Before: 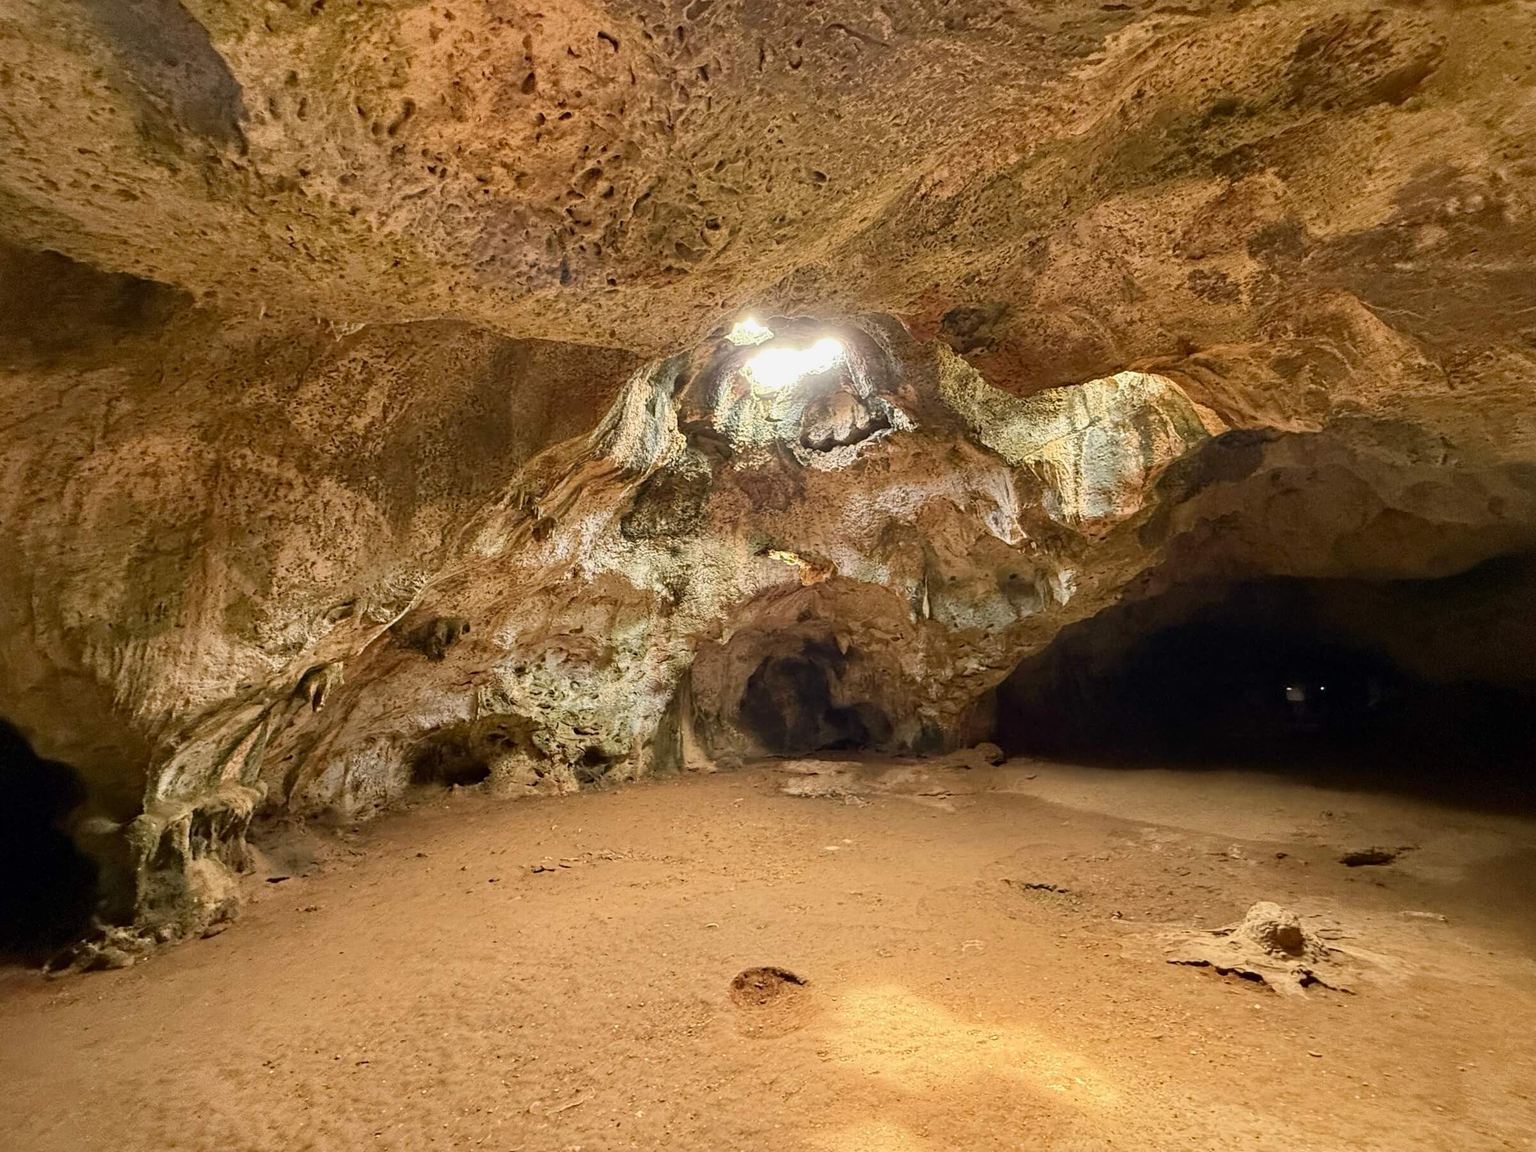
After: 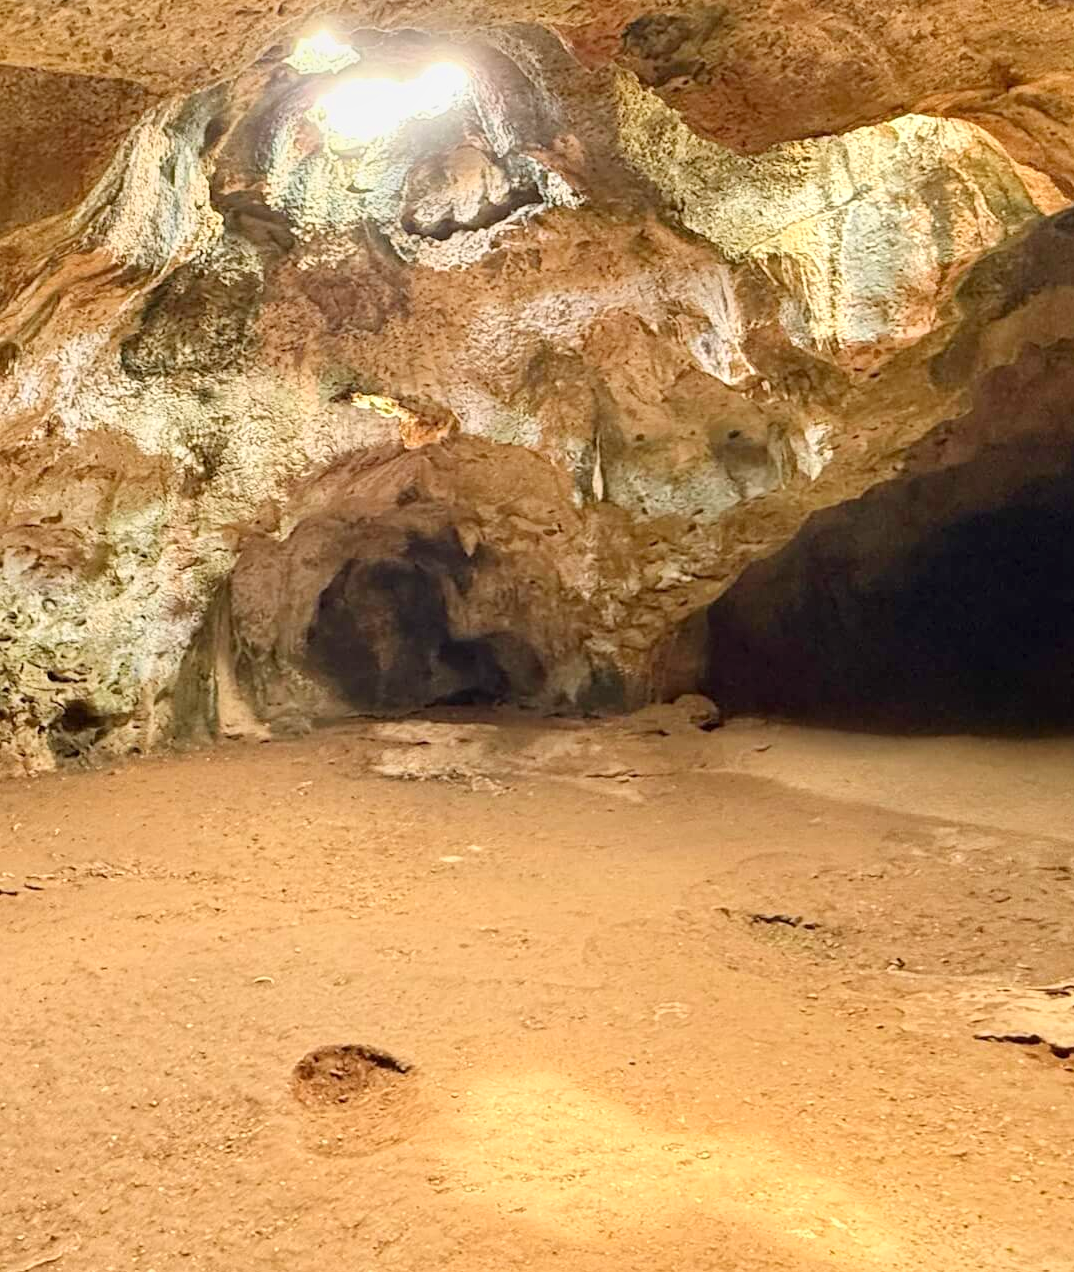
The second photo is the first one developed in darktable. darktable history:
tone equalizer: -8 EV 1.97 EV, -7 EV 1.97 EV, -6 EV 1.97 EV, -5 EV 1.98 EV, -4 EV 1.99 EV, -3 EV 1.49 EV, -2 EV 0.983 EV, -1 EV 0.486 EV, smoothing diameter 24.82%, edges refinement/feathering 7.47, preserve details guided filter
crop: left 35.412%, top 25.905%, right 19.812%, bottom 3.406%
